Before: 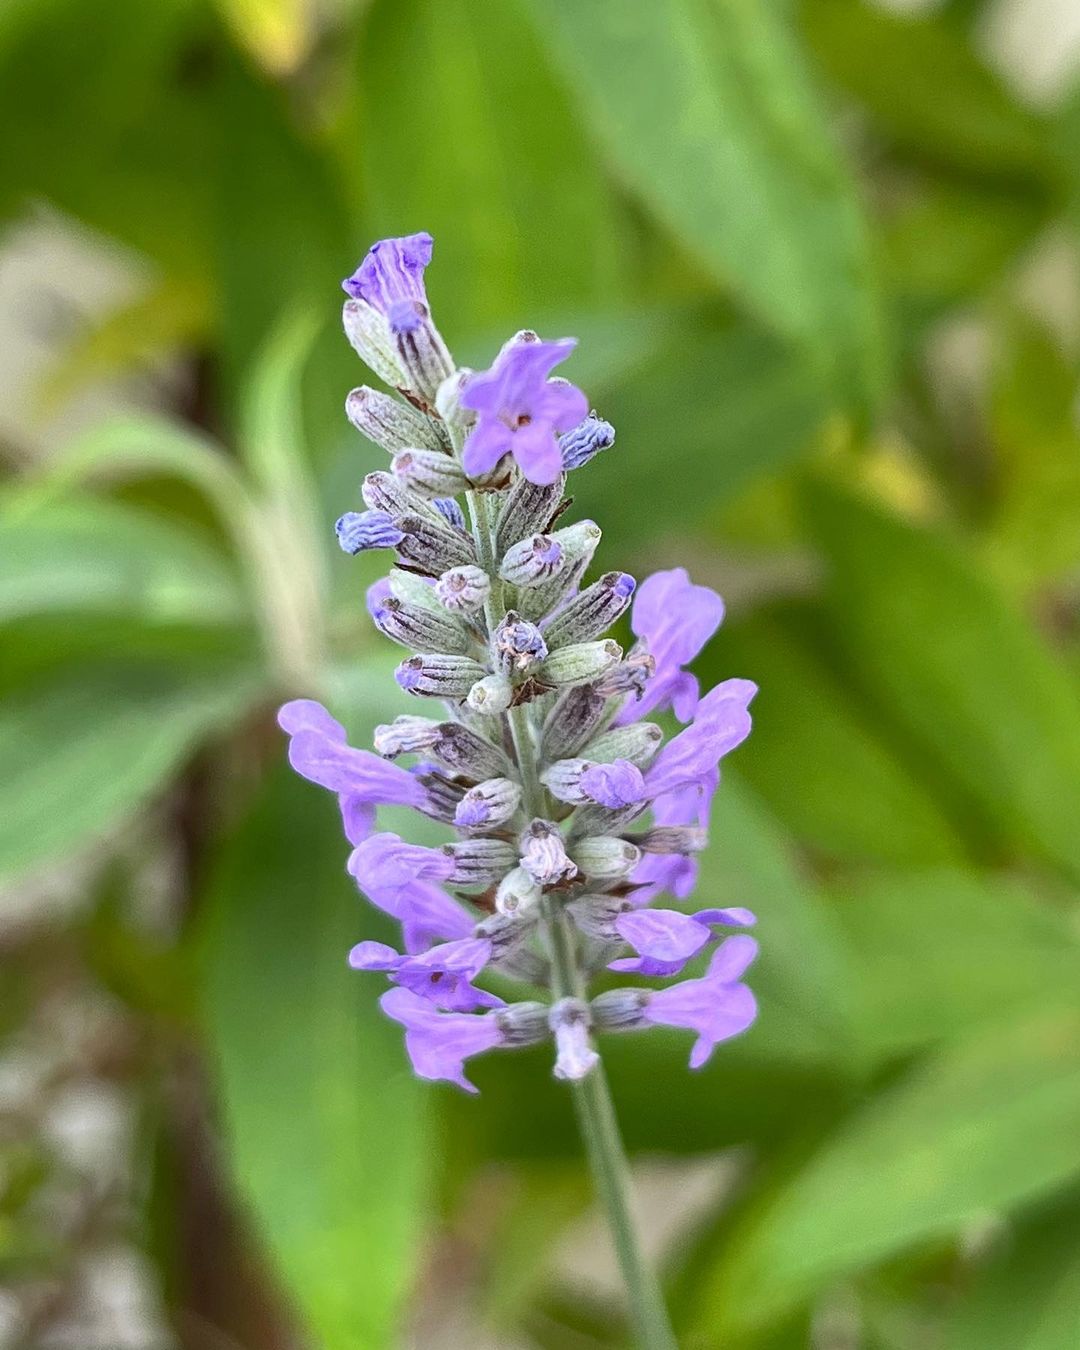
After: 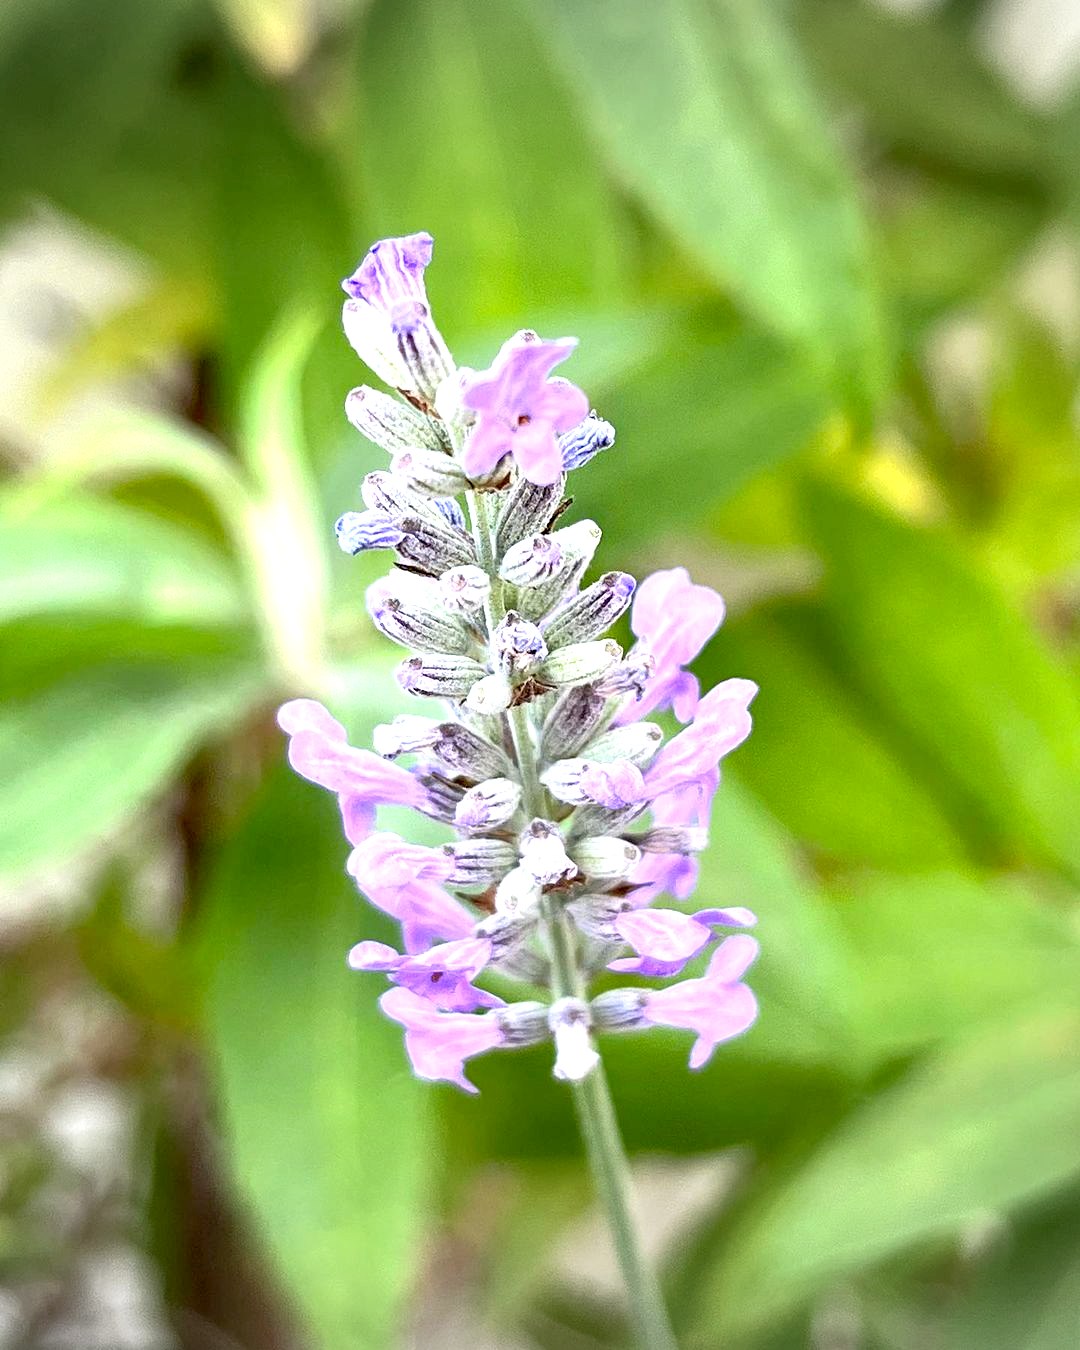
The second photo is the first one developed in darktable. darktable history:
exposure: black level correction 0.011, exposure 1.088 EV, compensate exposure bias true, compensate highlight preservation false
vignetting: fall-off radius 100%, width/height ratio 1.337
